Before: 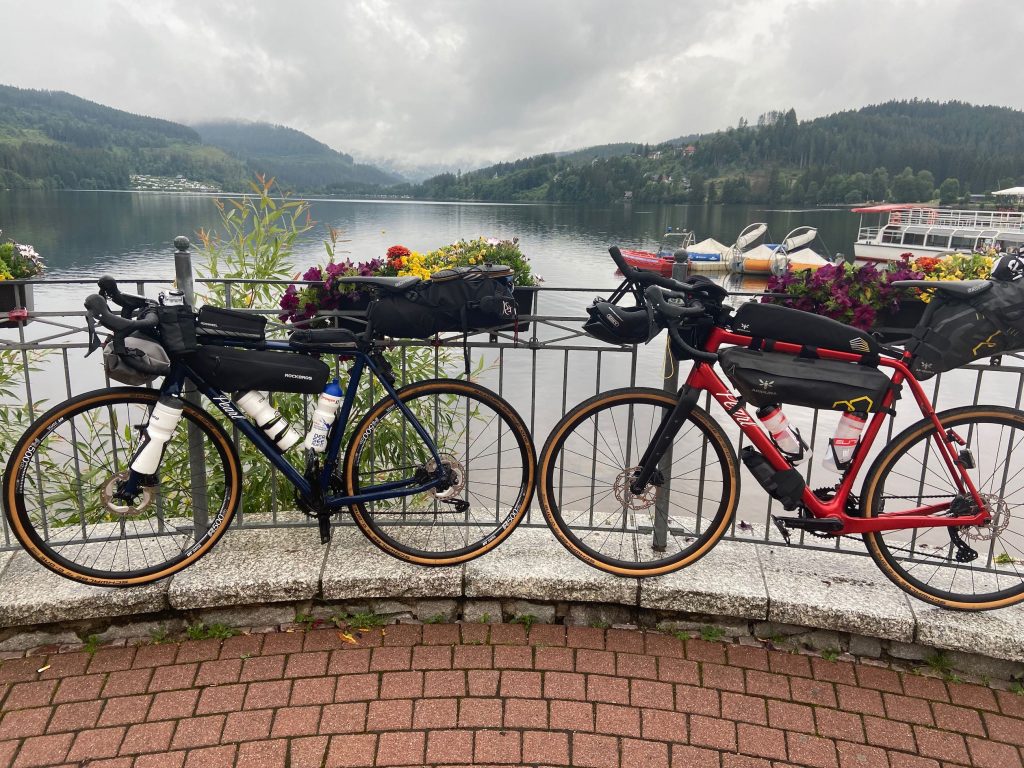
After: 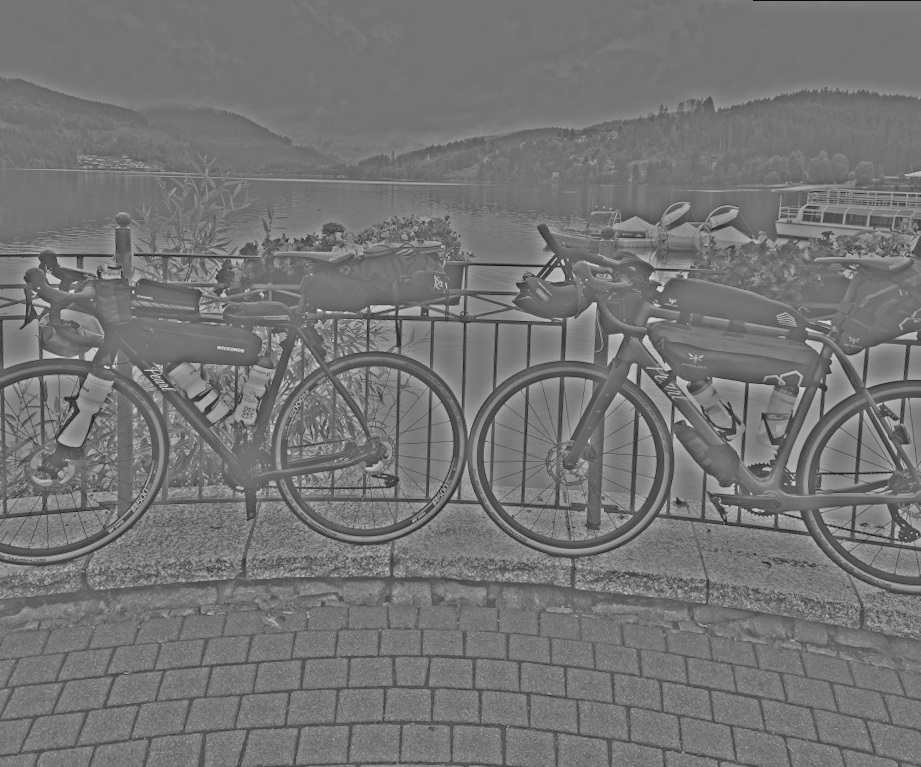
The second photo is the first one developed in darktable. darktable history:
rotate and perspective: rotation 0.215°, lens shift (vertical) -0.139, crop left 0.069, crop right 0.939, crop top 0.002, crop bottom 0.996
monochrome: a 32, b 64, size 2.3
color zones: curves: ch0 [(0, 0.363) (0.128, 0.373) (0.25, 0.5) (0.402, 0.407) (0.521, 0.525) (0.63, 0.559) (0.729, 0.662) (0.867, 0.471)]; ch1 [(0, 0.515) (0.136, 0.618) (0.25, 0.5) (0.378, 0) (0.516, 0) (0.622, 0.593) (0.737, 0.819) (0.87, 0.593)]; ch2 [(0, 0.529) (0.128, 0.471) (0.282, 0.451) (0.386, 0.662) (0.516, 0.525) (0.633, 0.554) (0.75, 0.62) (0.875, 0.441)]
crop and rotate: left 3.238%
highpass: sharpness 25.84%, contrast boost 14.94%
